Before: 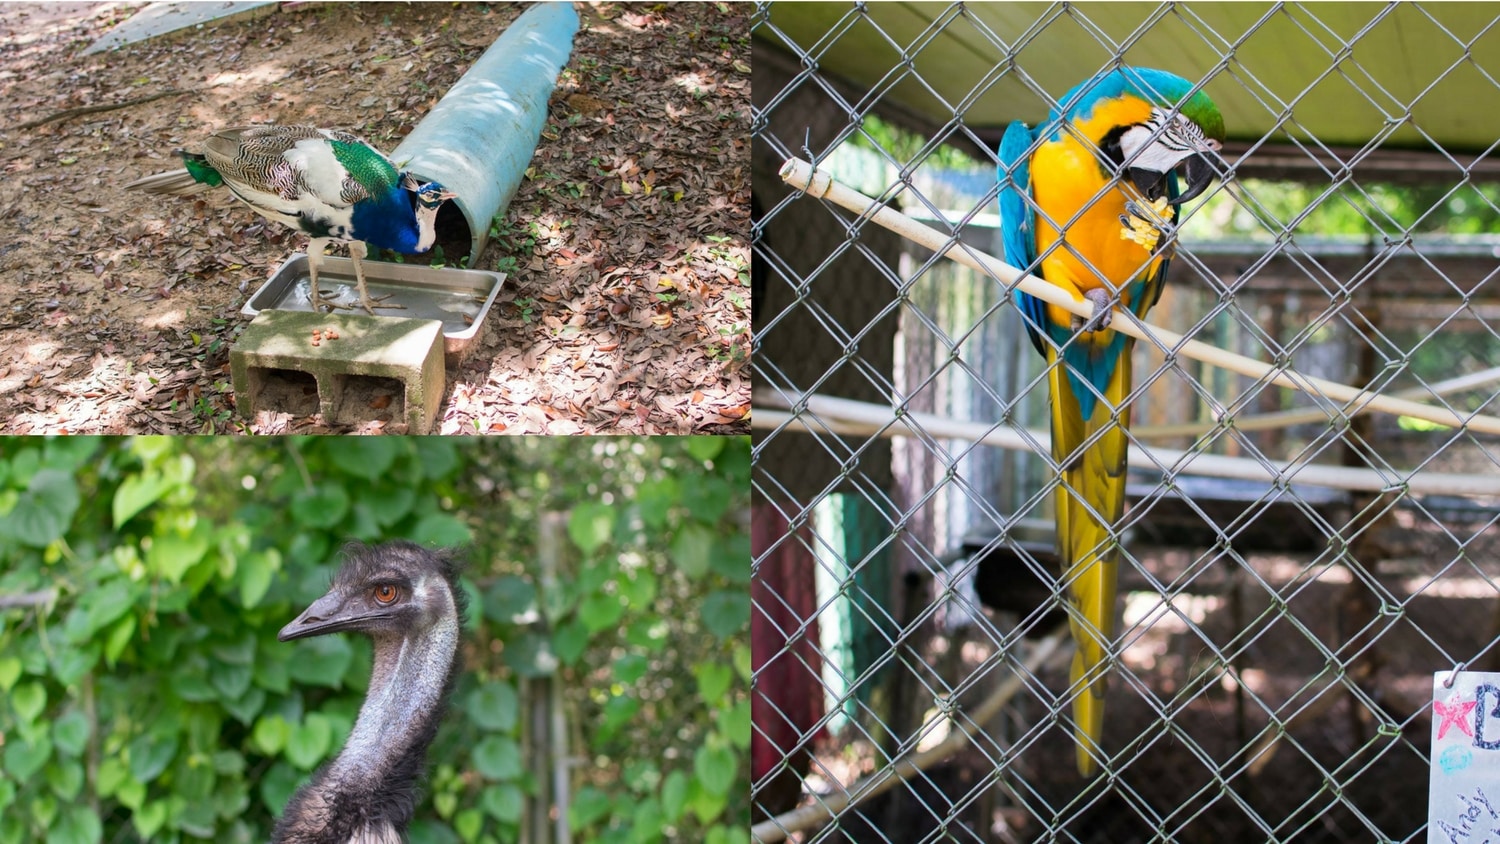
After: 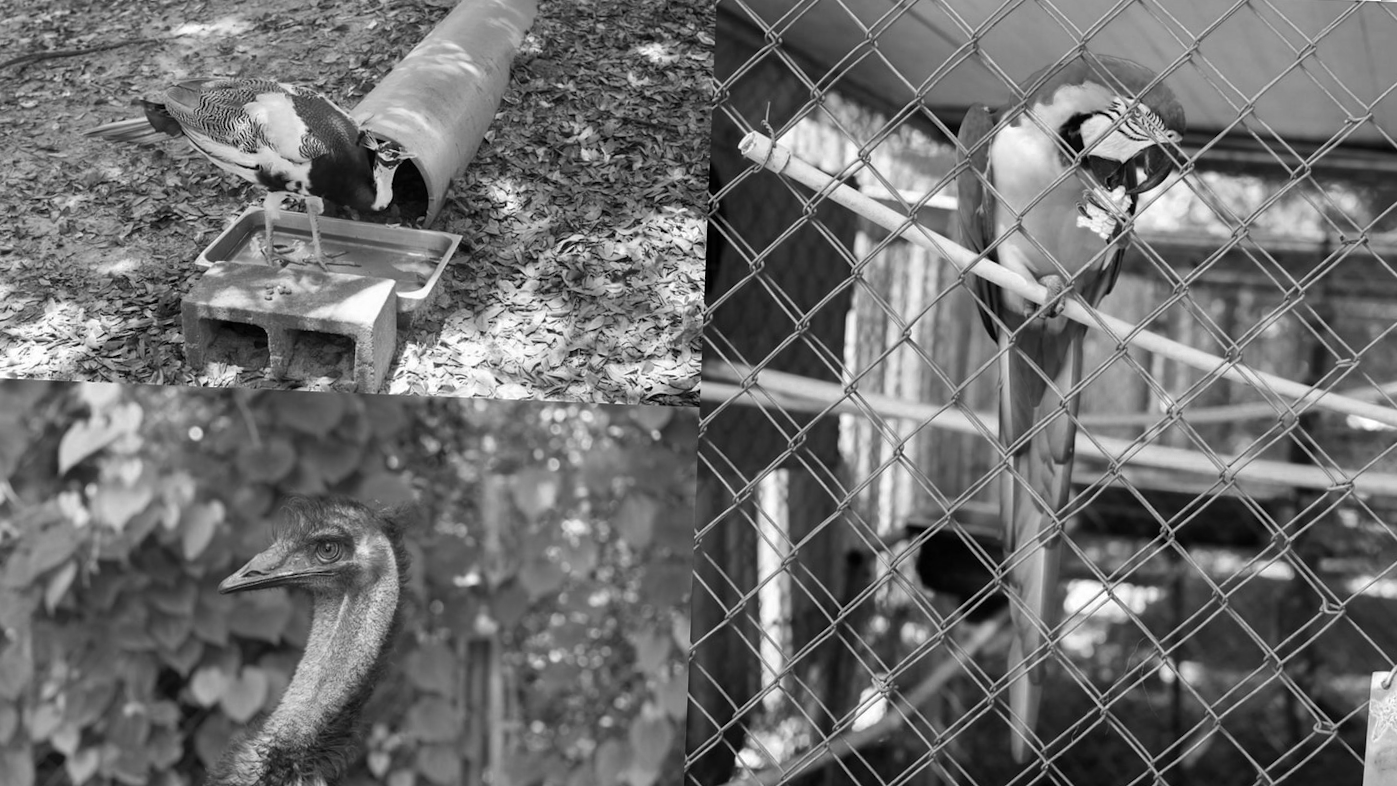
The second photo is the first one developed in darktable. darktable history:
color zones: curves: ch0 [(0.002, 0.593) (0.143, 0.417) (0.285, 0.541) (0.455, 0.289) (0.608, 0.327) (0.727, 0.283) (0.869, 0.571) (1, 0.603)]; ch1 [(0, 0) (0.143, 0) (0.286, 0) (0.429, 0) (0.571, 0) (0.714, 0) (0.857, 0)]
crop and rotate: angle -2.38°
color balance rgb: shadows lift › chroma 3.079%, shadows lift › hue 281.69°, perceptual saturation grading › global saturation 19.44%
